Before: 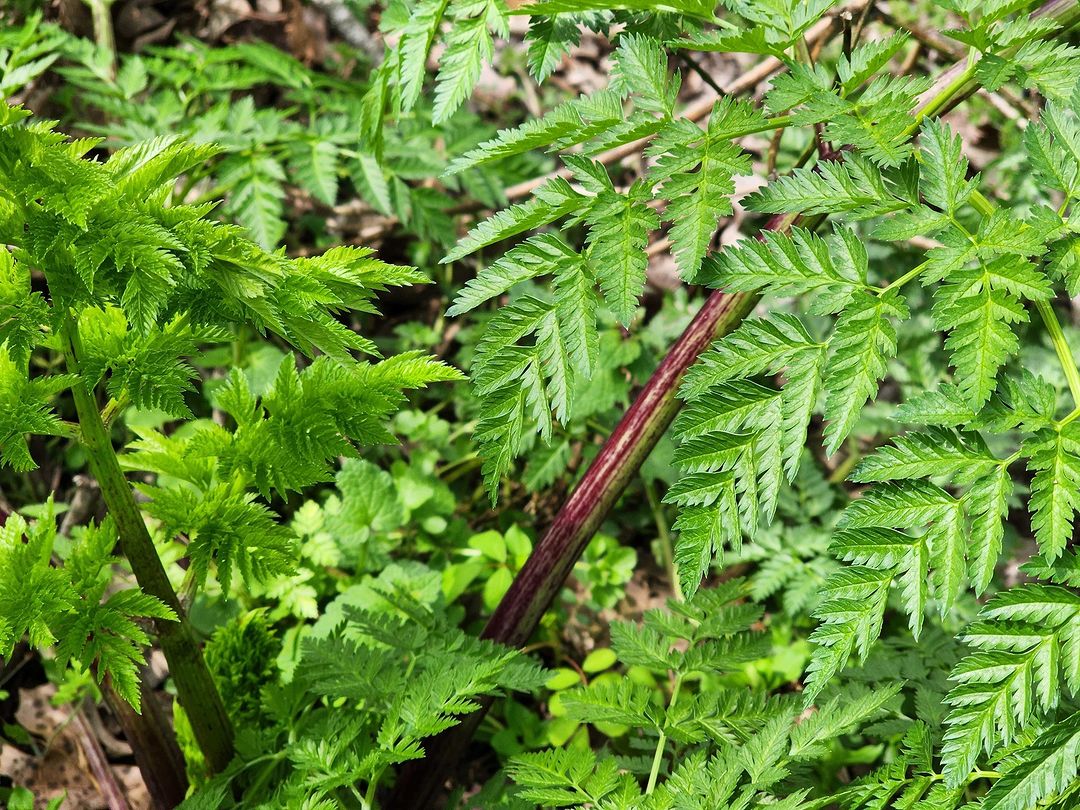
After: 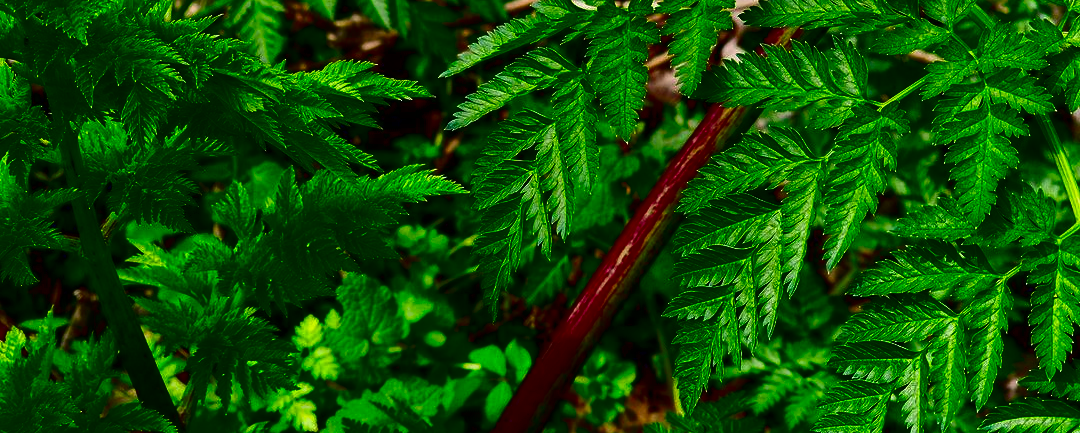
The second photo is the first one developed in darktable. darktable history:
exposure: black level correction 0, compensate exposure bias true, compensate highlight preservation false
crop and rotate: top 23.043%, bottom 23.437%
contrast brightness saturation: brightness -1, saturation 1
